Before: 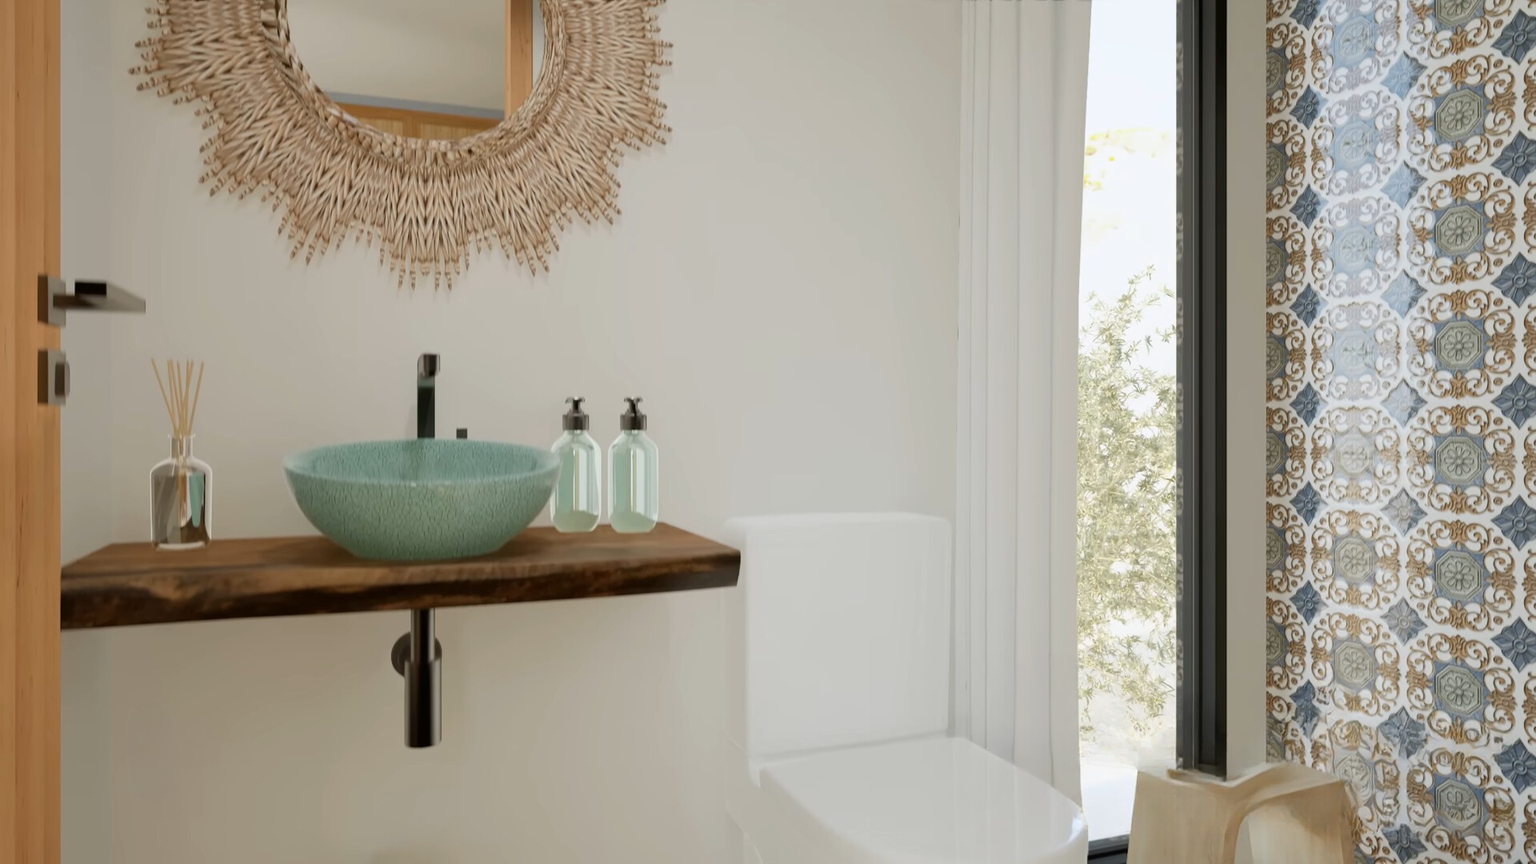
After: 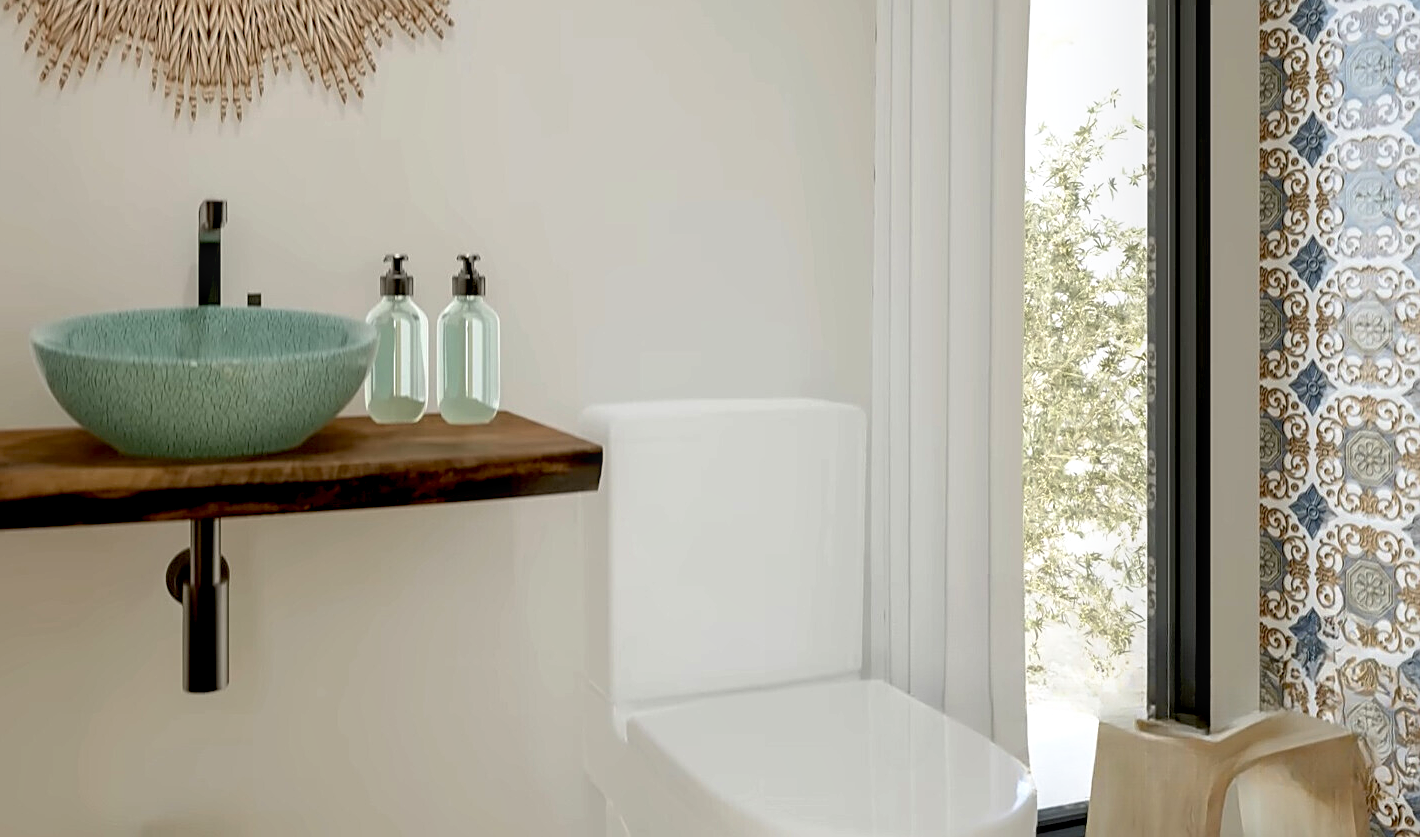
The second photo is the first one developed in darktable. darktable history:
local contrast: on, module defaults
exposure: black level correction 0, compensate highlight preservation false
sharpen: on, module defaults
base curve: curves: ch0 [(0.017, 0) (0.425, 0.441) (0.844, 0.933) (1, 1)], preserve colors none
crop: left 16.861%, top 22.42%, right 9.141%
